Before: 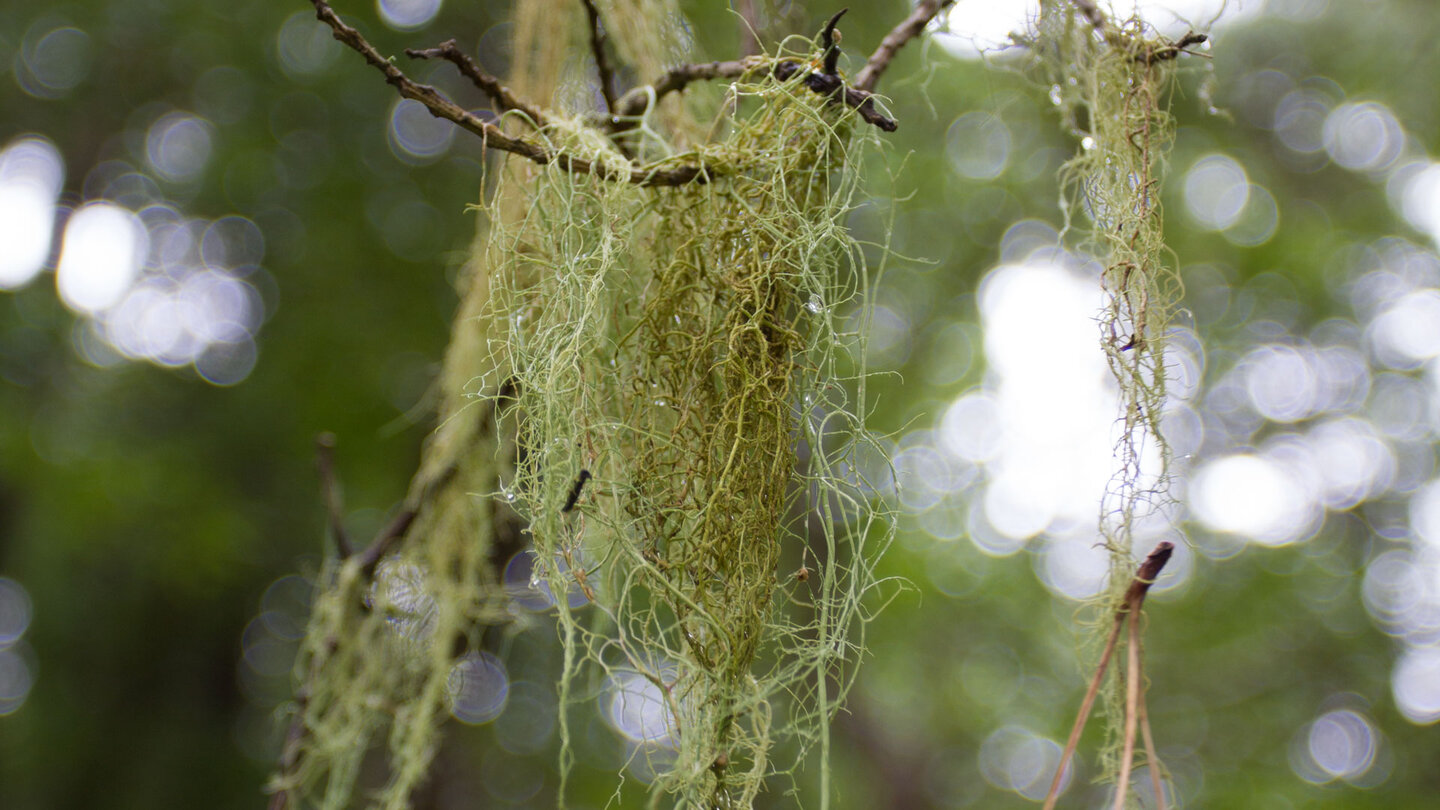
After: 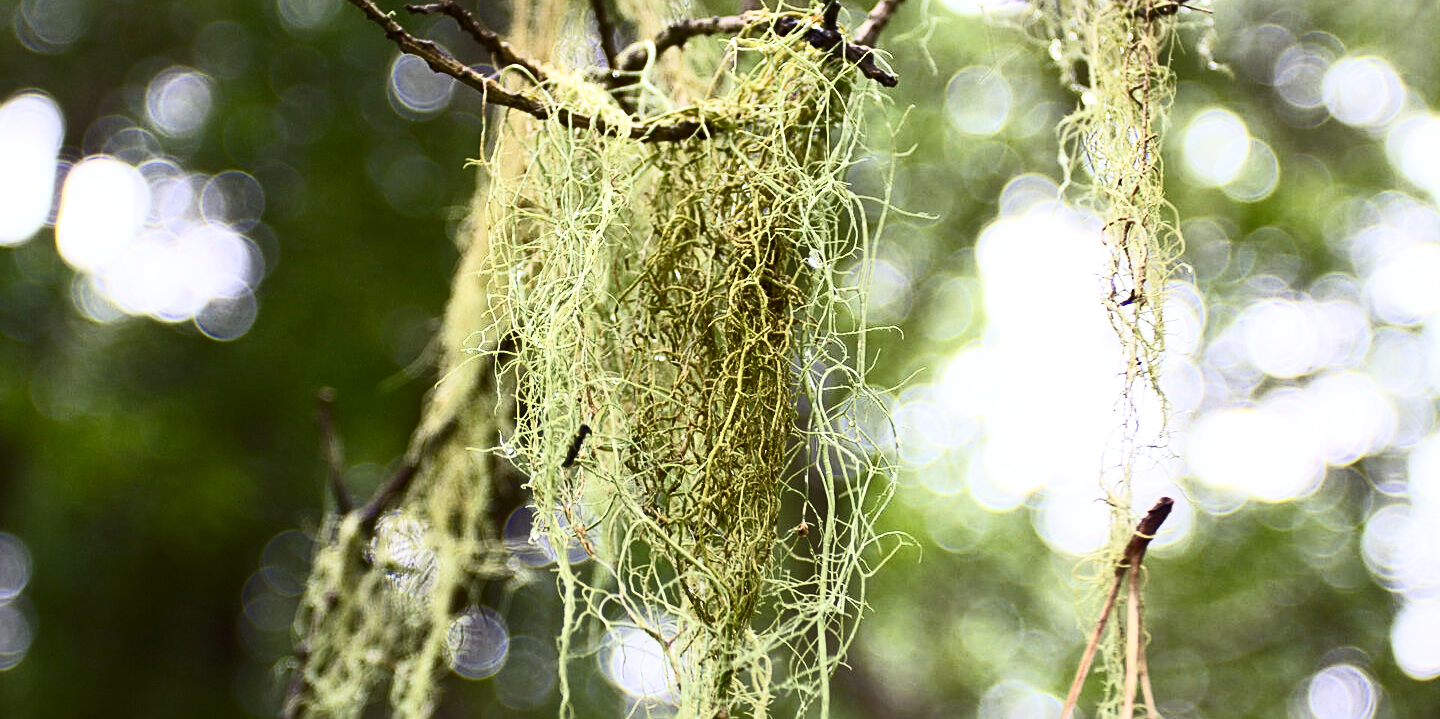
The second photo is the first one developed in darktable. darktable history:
sharpen: on, module defaults
local contrast: mode bilateral grid, contrast 20, coarseness 50, detail 120%, midtone range 0.2
crop and rotate: top 5.609%, bottom 5.609%
contrast brightness saturation: contrast 0.62, brightness 0.34, saturation 0.14
